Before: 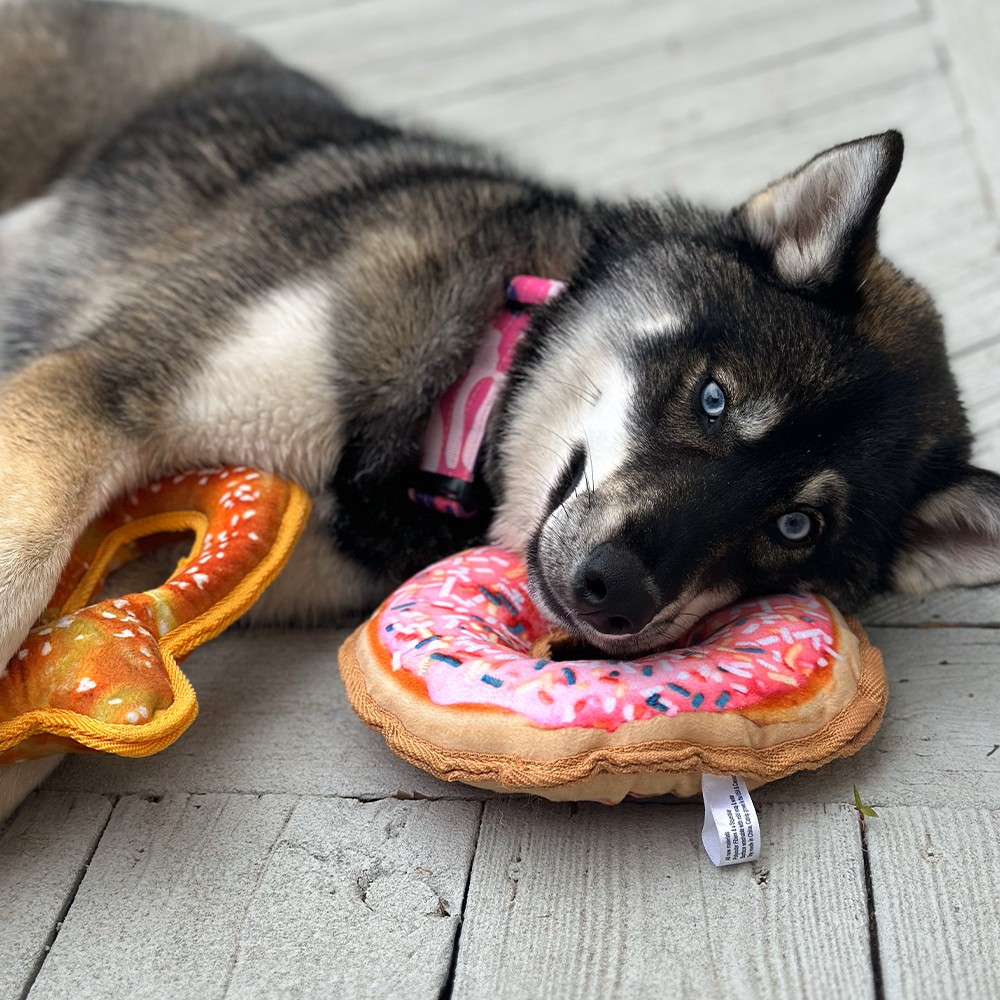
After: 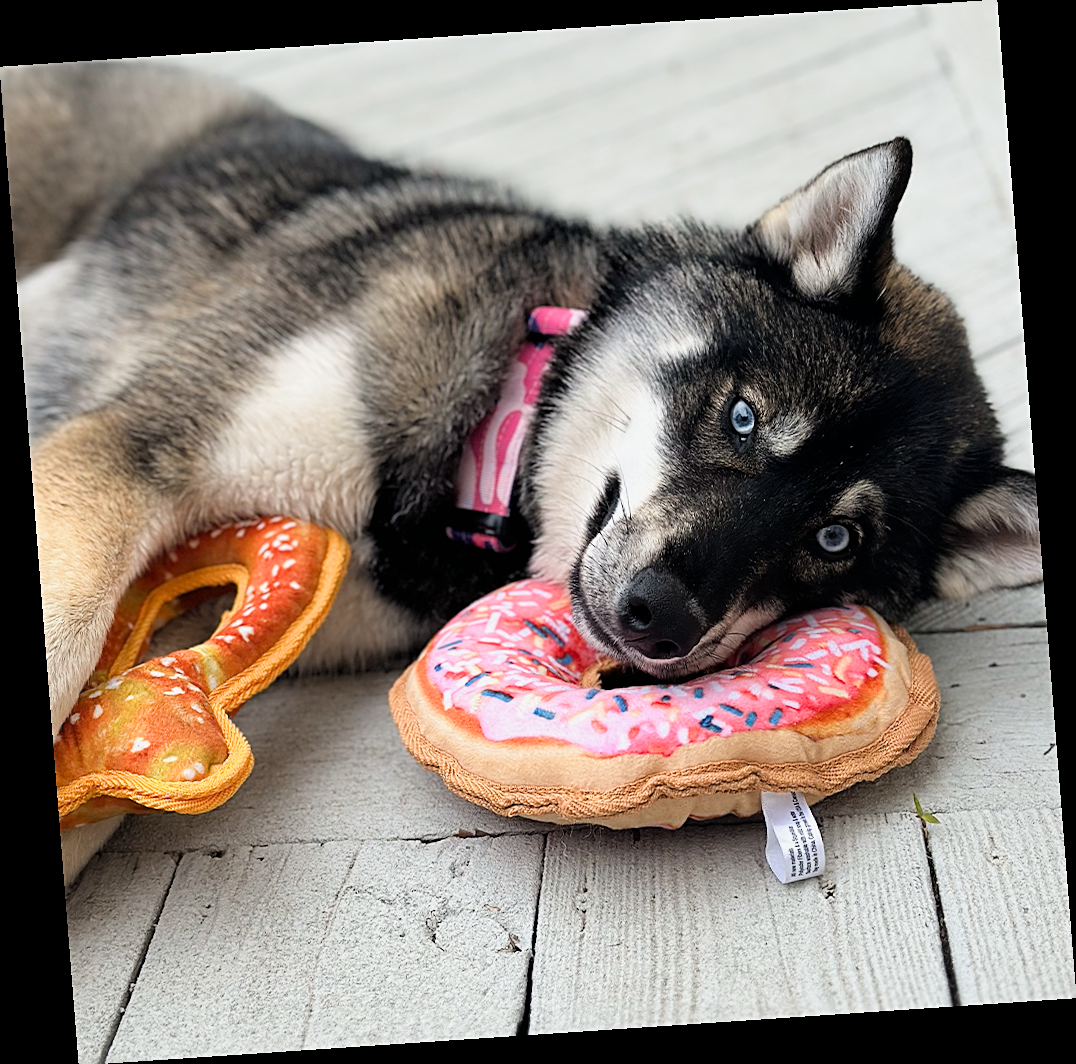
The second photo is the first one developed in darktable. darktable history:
rotate and perspective: rotation -4.2°, shear 0.006, automatic cropping off
filmic rgb: white relative exposure 3.8 EV, hardness 4.35
exposure: black level correction 0, exposure 0.7 EV, compensate exposure bias true, compensate highlight preservation false
sharpen: on, module defaults
